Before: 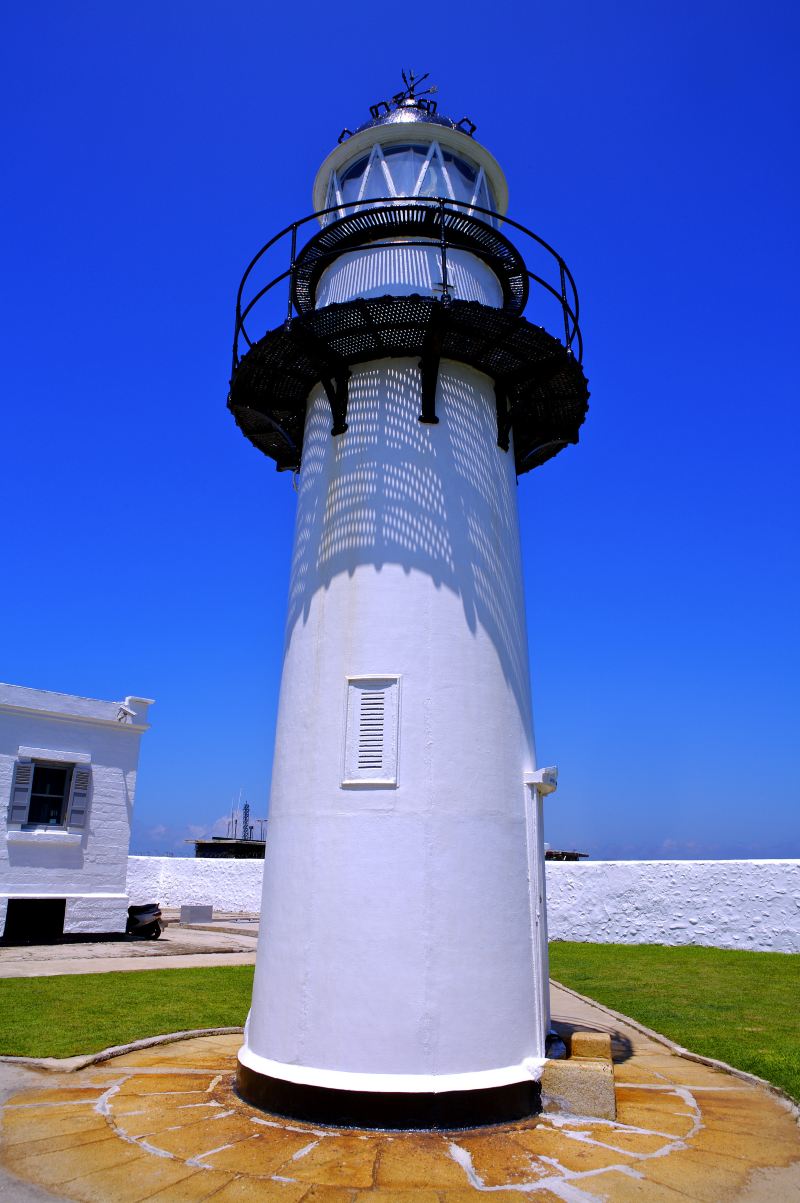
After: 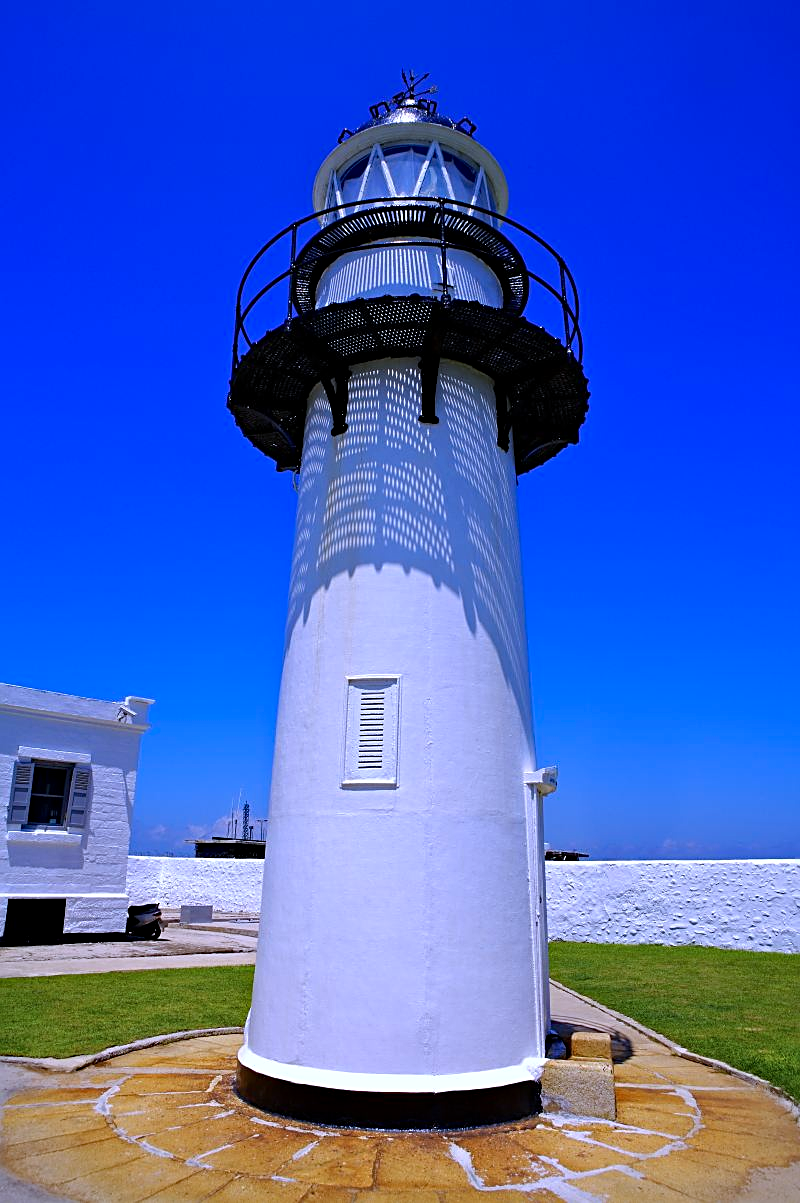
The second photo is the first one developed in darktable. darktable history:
haze removal: compatibility mode true, adaptive false
sharpen: on, module defaults
color calibration: illuminant as shot in camera, x 0.37, y 0.382, temperature 4316.79 K
